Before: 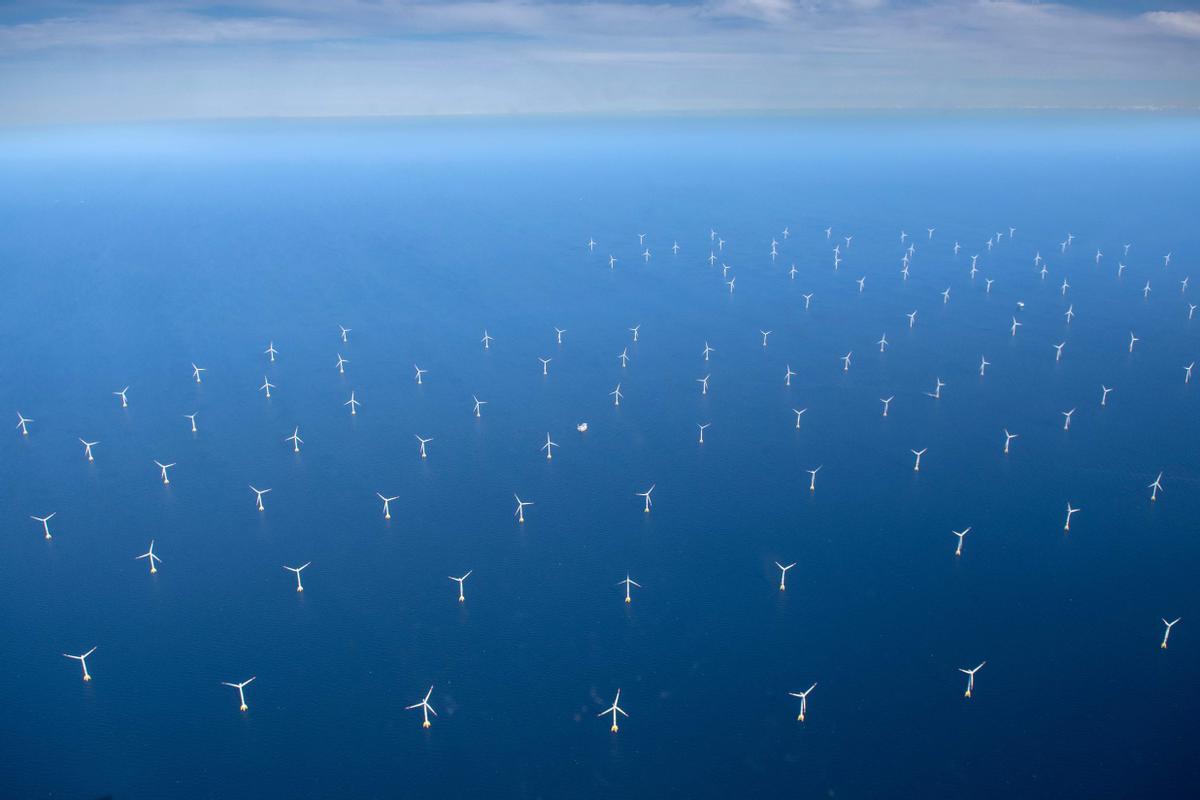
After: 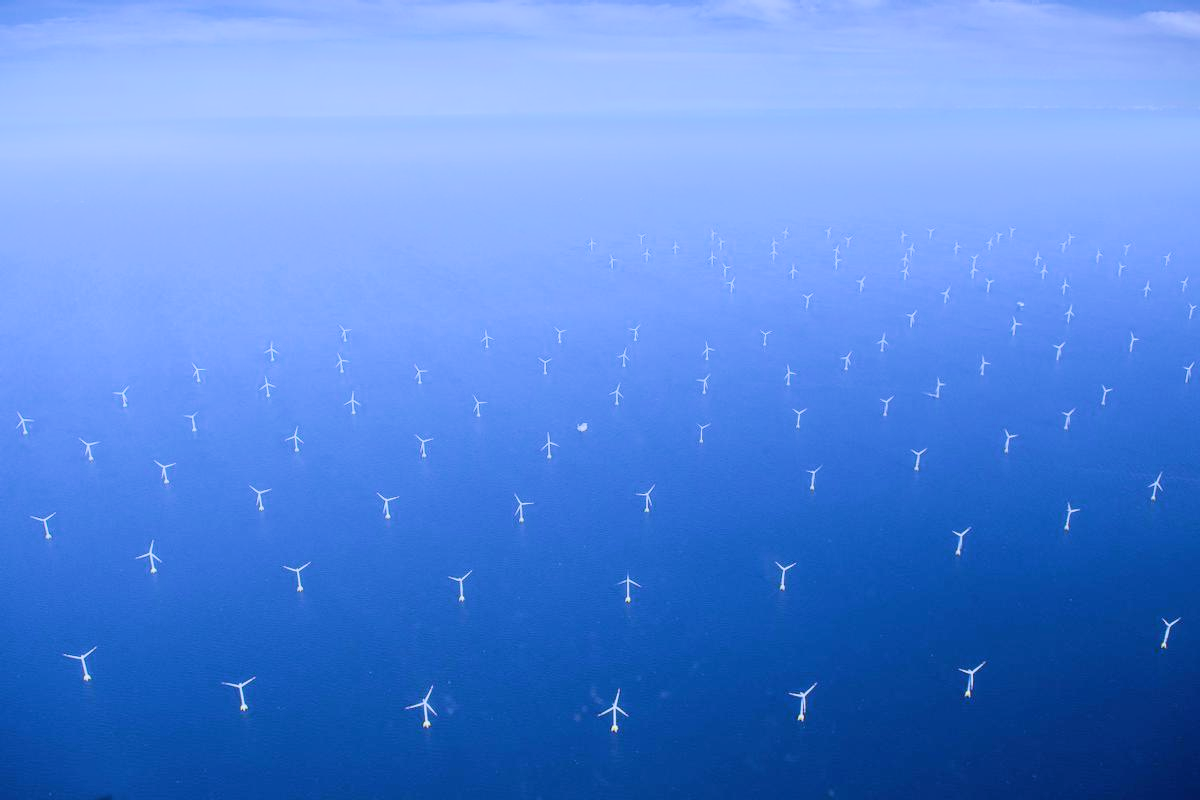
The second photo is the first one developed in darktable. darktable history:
exposure: black level correction 0, exposure 0.7 EV, compensate highlight preservation false
white balance: red 0.871, blue 1.249
filmic rgb: black relative exposure -11.88 EV, white relative exposure 5.43 EV, threshold 3 EV, hardness 4.49, latitude 50%, contrast 1.14, color science v5 (2021), contrast in shadows safe, contrast in highlights safe, enable highlight reconstruction true
